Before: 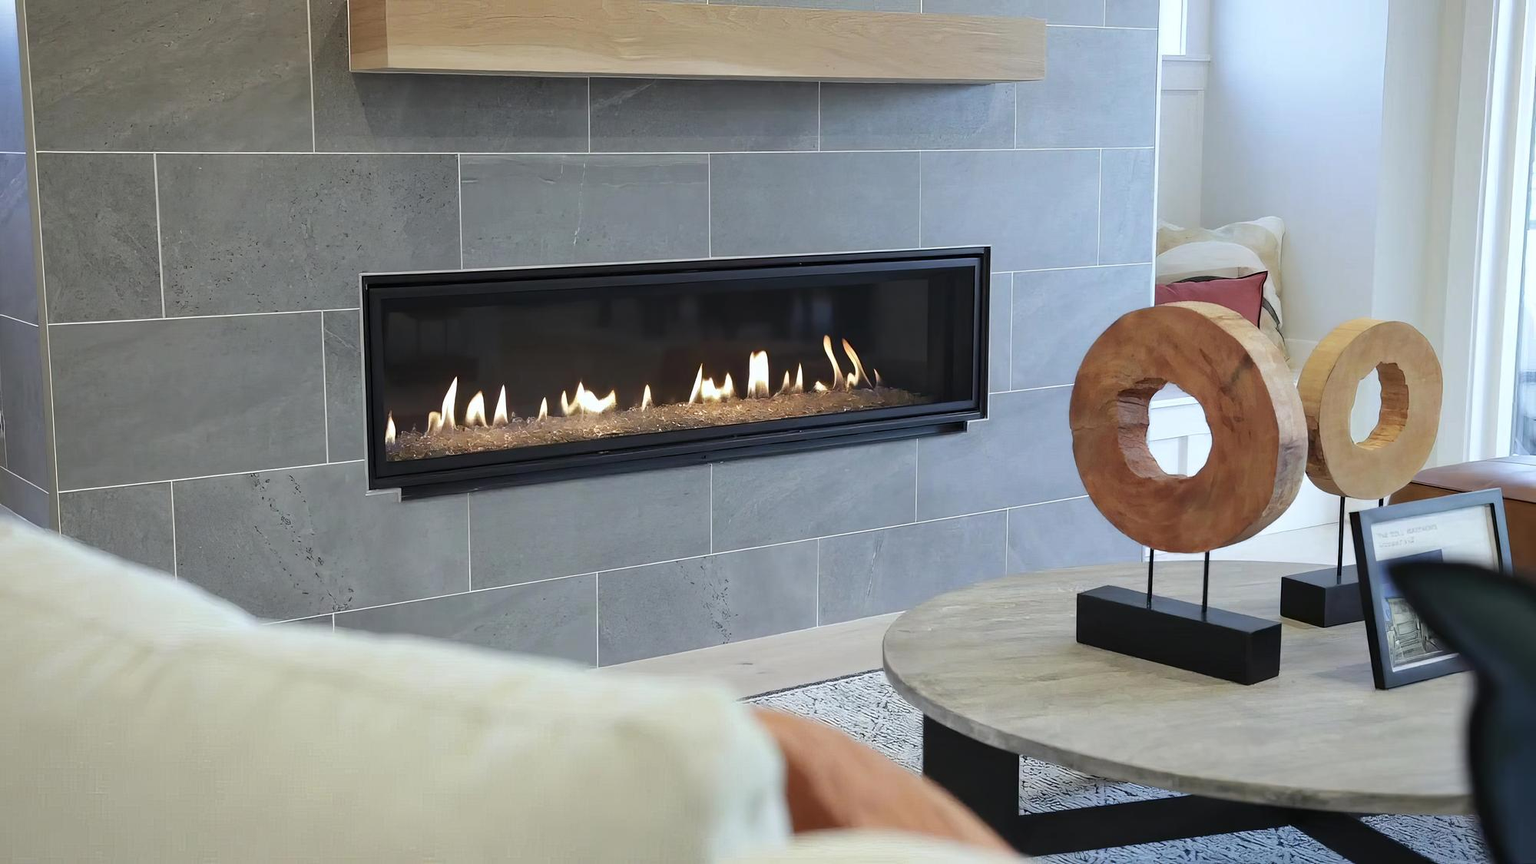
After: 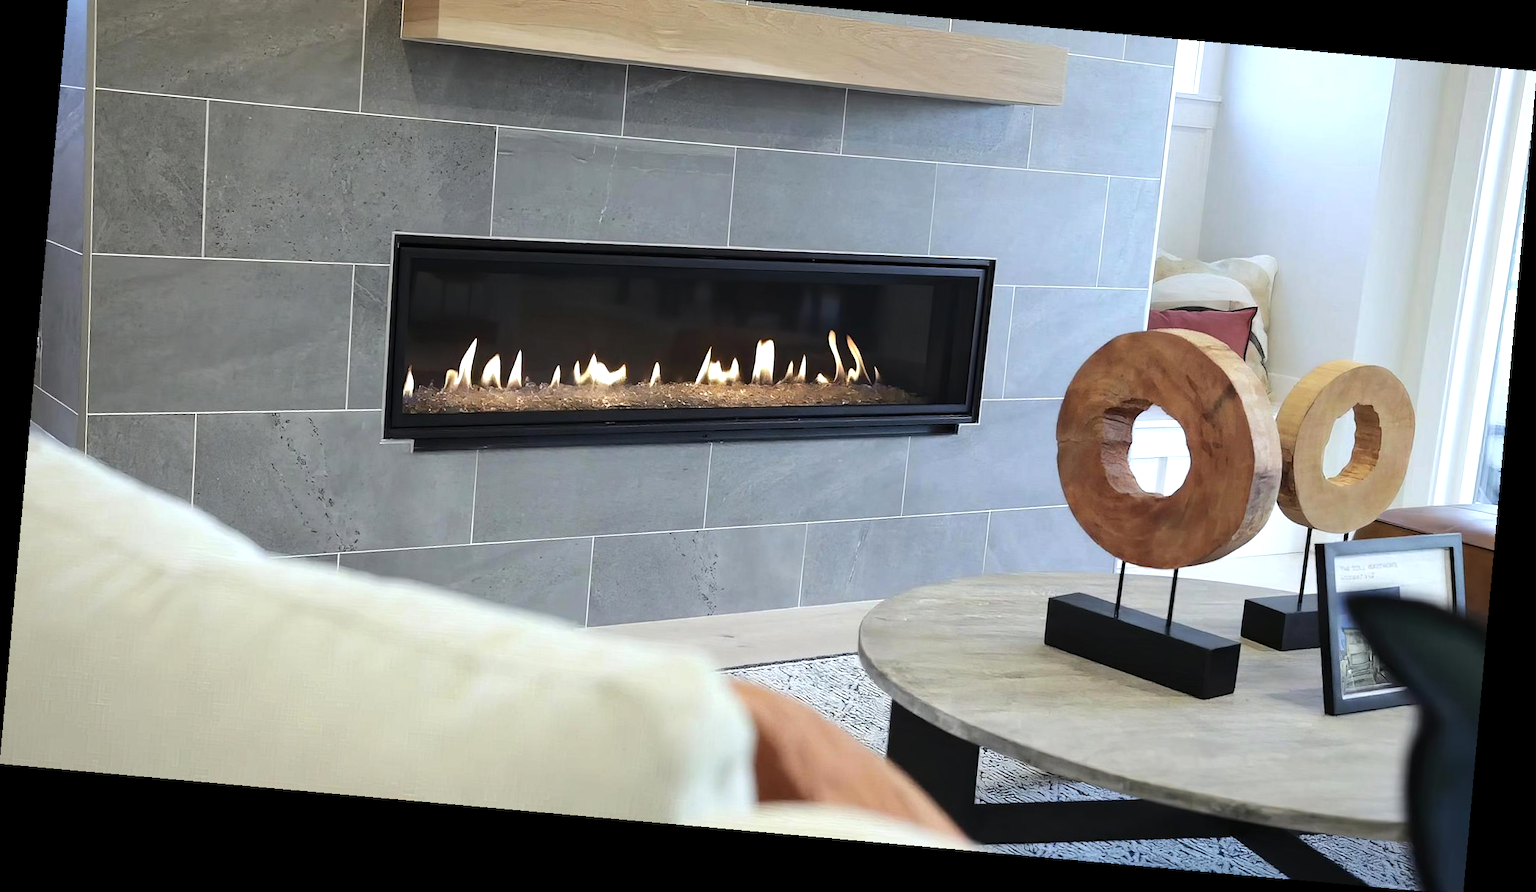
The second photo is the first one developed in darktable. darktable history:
crop and rotate: top 6.25%
rotate and perspective: rotation 5.12°, automatic cropping off
tone equalizer: -8 EV -0.417 EV, -7 EV -0.389 EV, -6 EV -0.333 EV, -5 EV -0.222 EV, -3 EV 0.222 EV, -2 EV 0.333 EV, -1 EV 0.389 EV, +0 EV 0.417 EV, edges refinement/feathering 500, mask exposure compensation -1.57 EV, preserve details no
